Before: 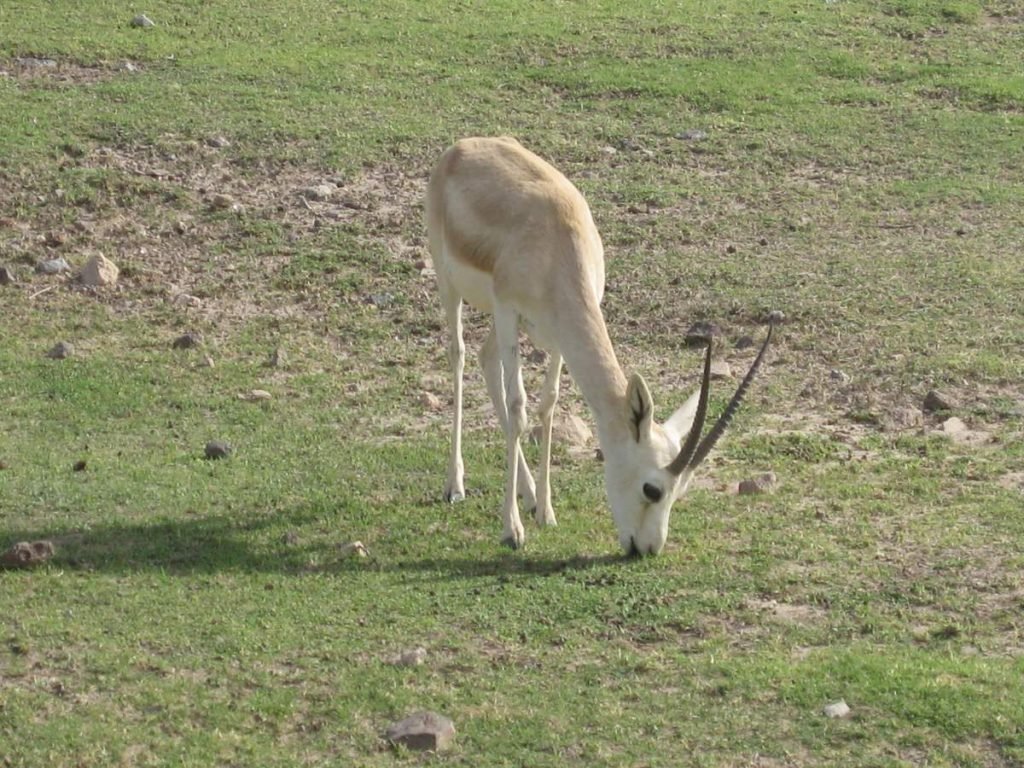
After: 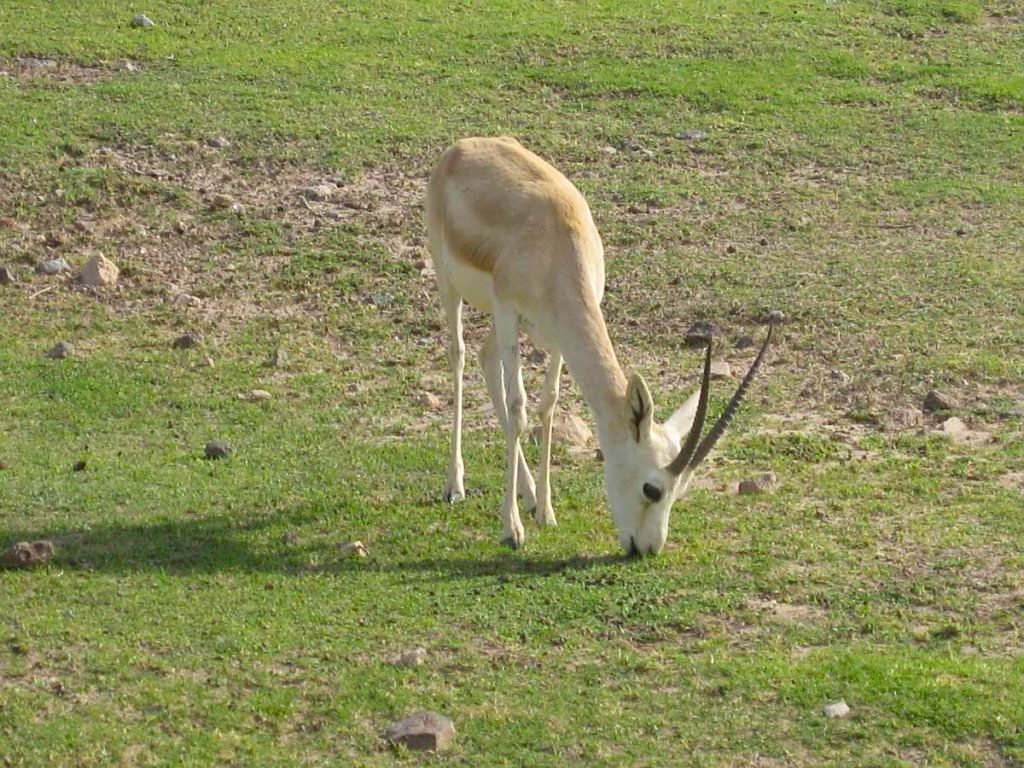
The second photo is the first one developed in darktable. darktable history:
sharpen: amount 0.2
color balance rgb: perceptual saturation grading › global saturation 30%, global vibrance 20%
